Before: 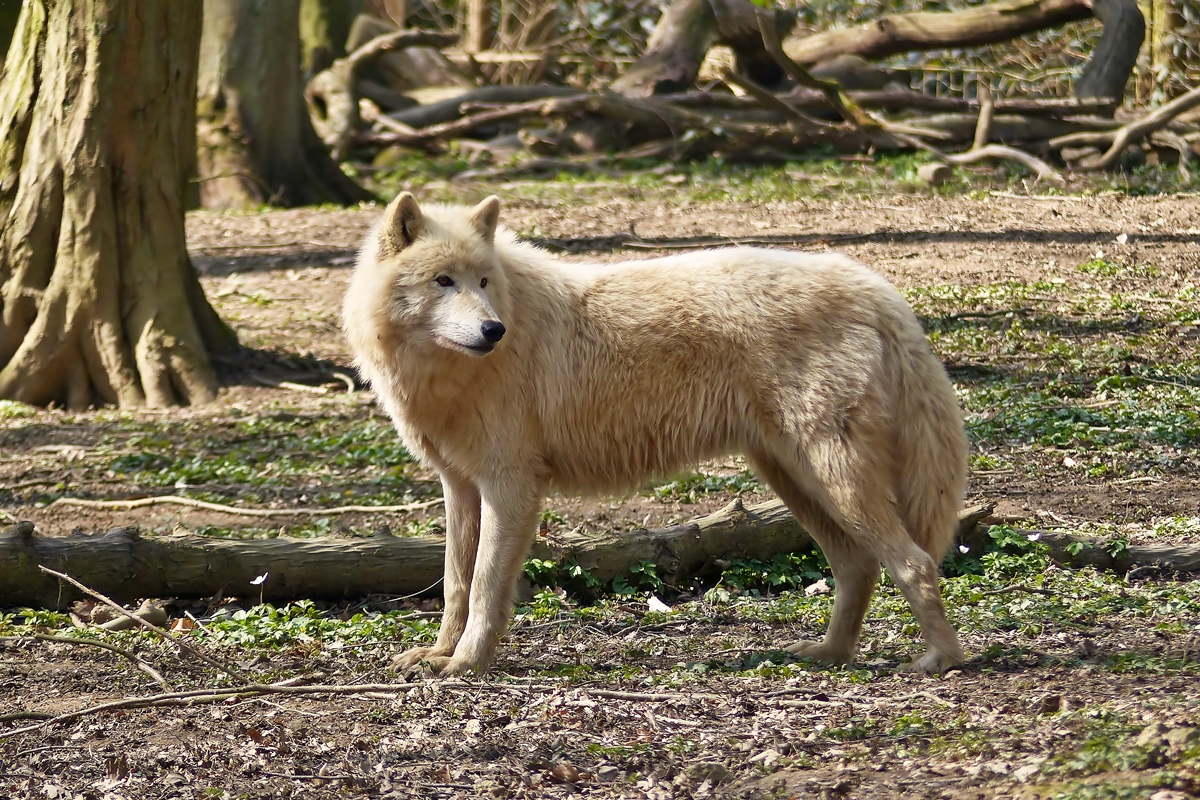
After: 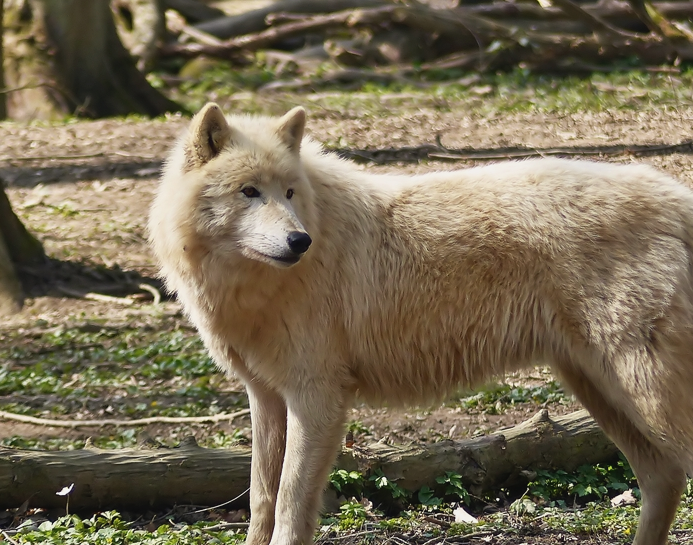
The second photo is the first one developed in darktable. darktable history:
contrast brightness saturation: contrast -0.08, brightness -0.04, saturation -0.11
crop: left 16.202%, top 11.208%, right 26.045%, bottom 20.557%
